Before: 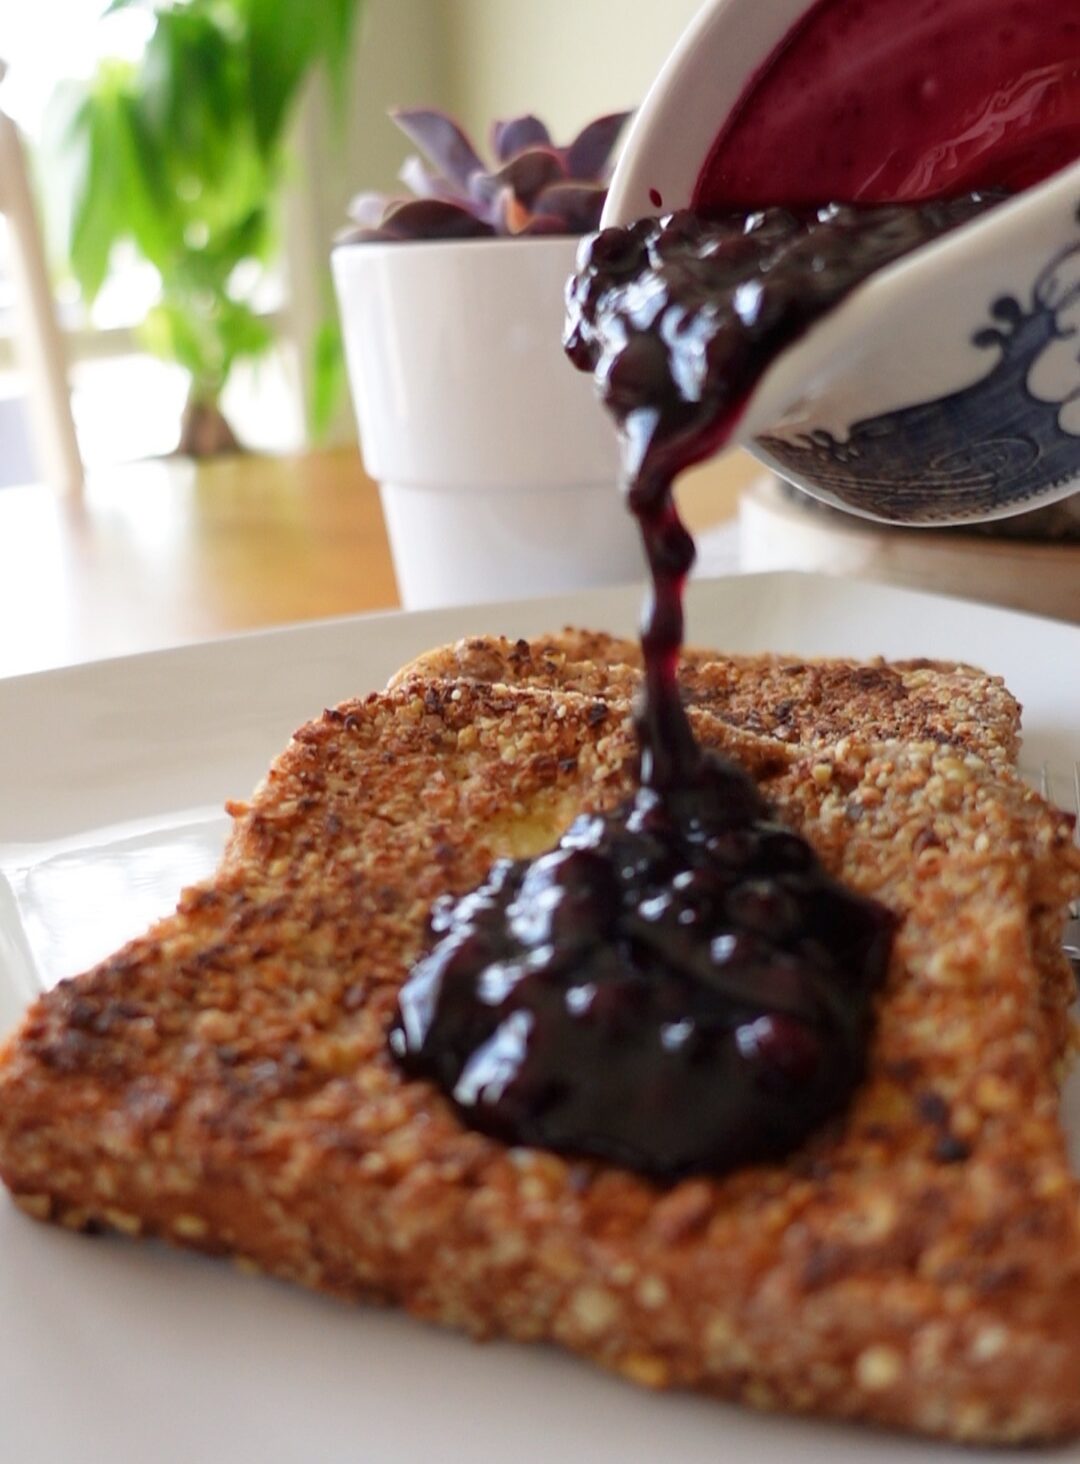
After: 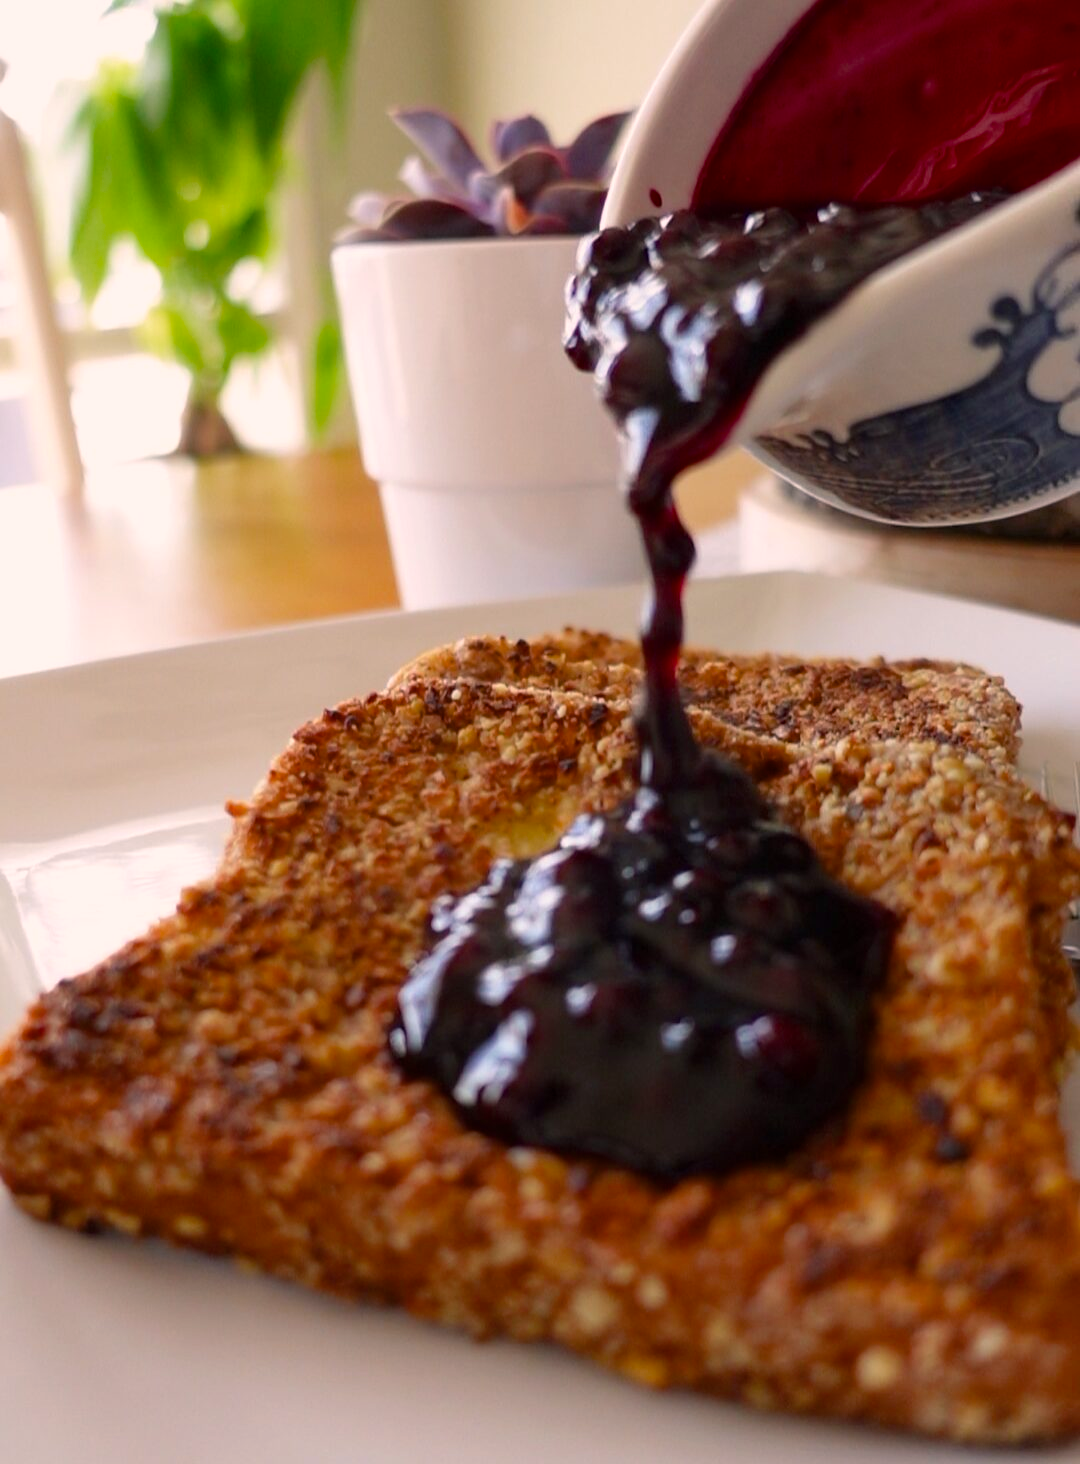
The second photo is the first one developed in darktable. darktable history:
color balance rgb: highlights gain › chroma 2.488%, highlights gain › hue 39.05°, perceptual saturation grading › global saturation 8.248%, perceptual saturation grading › shadows 4.614%, perceptual brilliance grading › global brilliance 1.831%, perceptual brilliance grading › highlights -3.698%, global vibrance 10.323%, saturation formula JzAzBz (2021)
